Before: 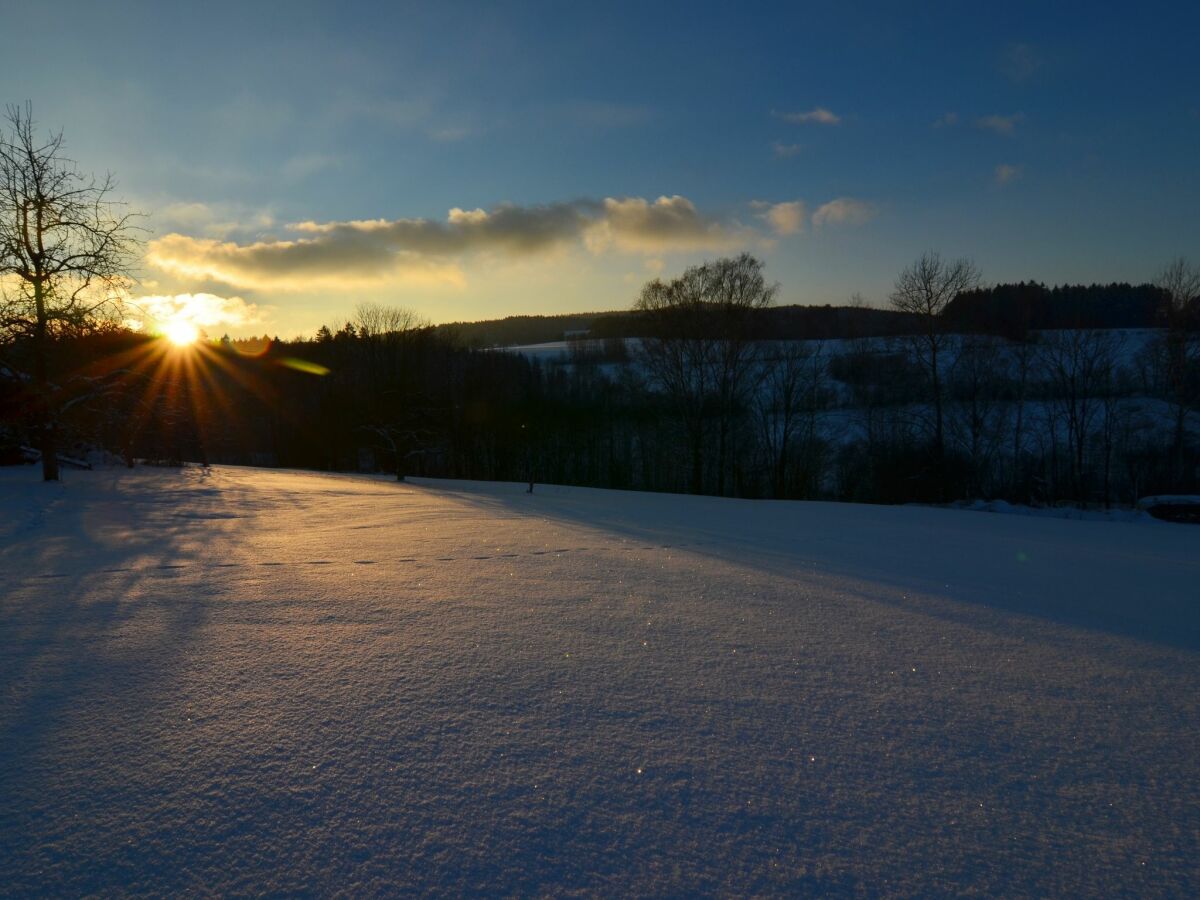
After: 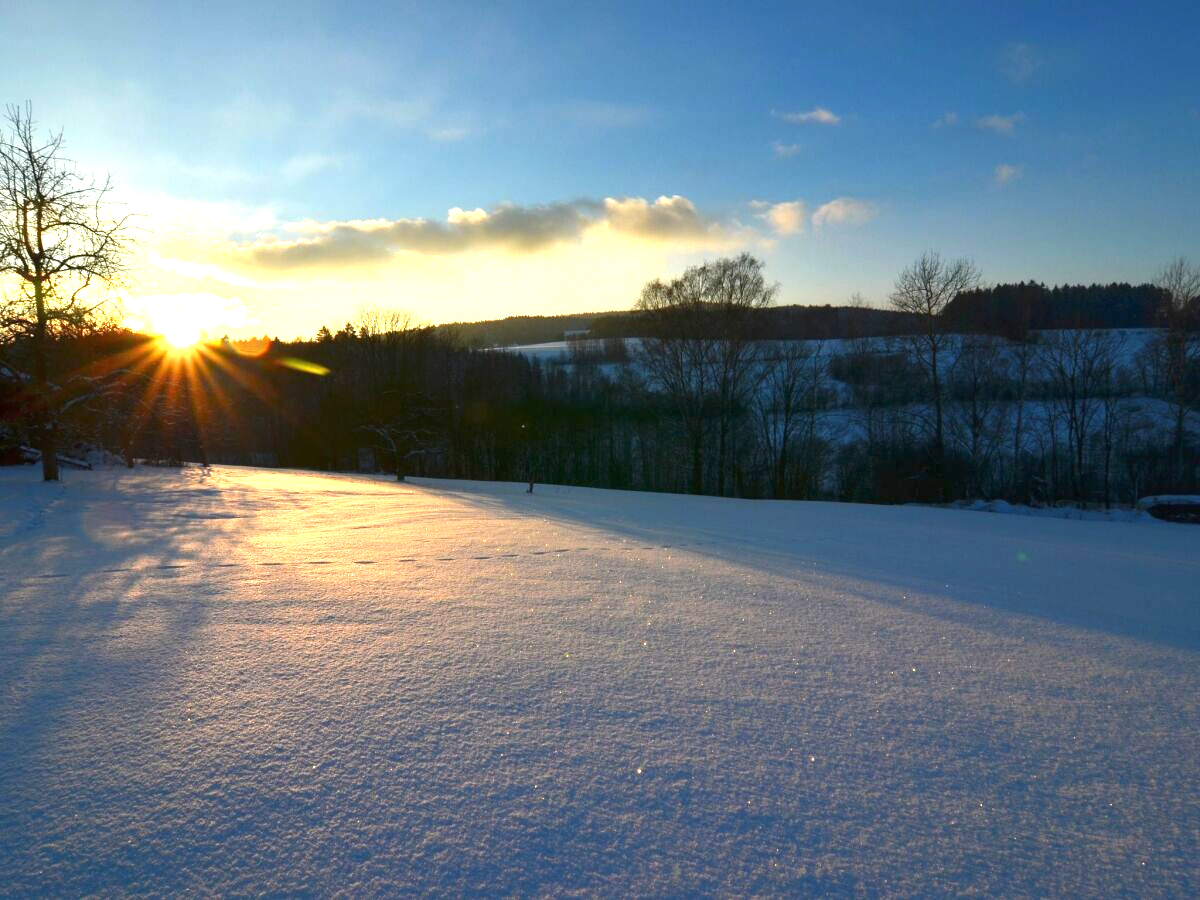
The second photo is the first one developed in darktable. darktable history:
exposure: black level correction 0, exposure 1.616 EV, compensate highlight preservation false
